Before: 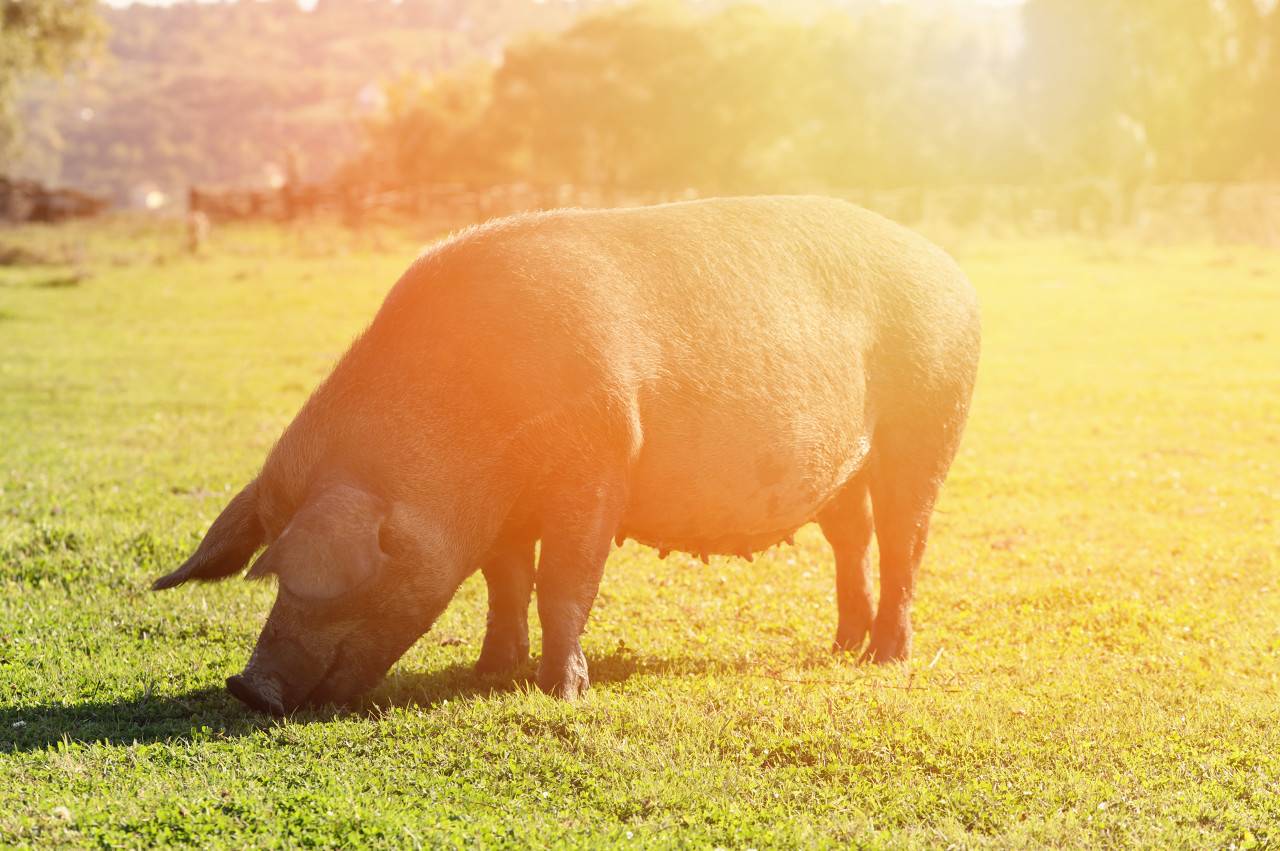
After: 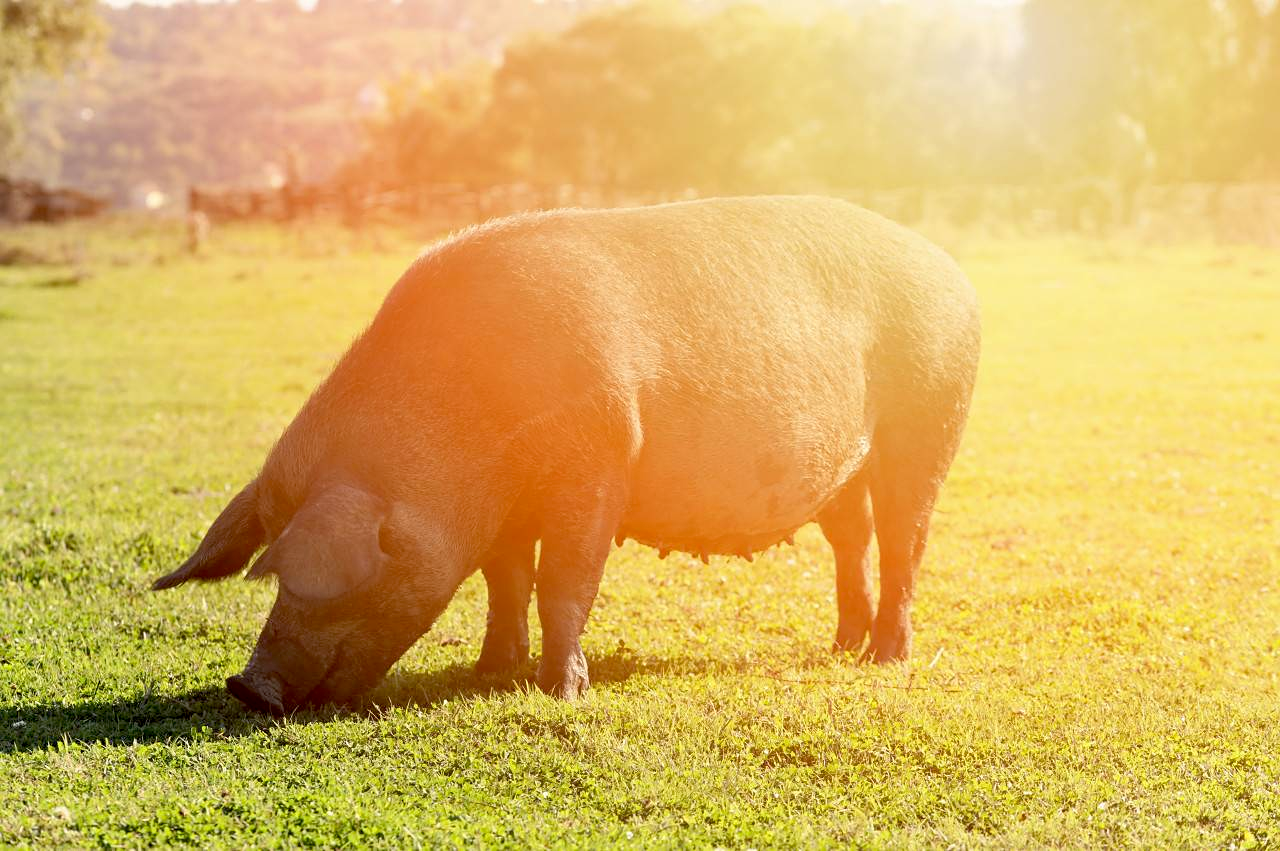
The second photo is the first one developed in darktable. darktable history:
exposure: black level correction 0.012, compensate highlight preservation false
sharpen: amount 0.2
